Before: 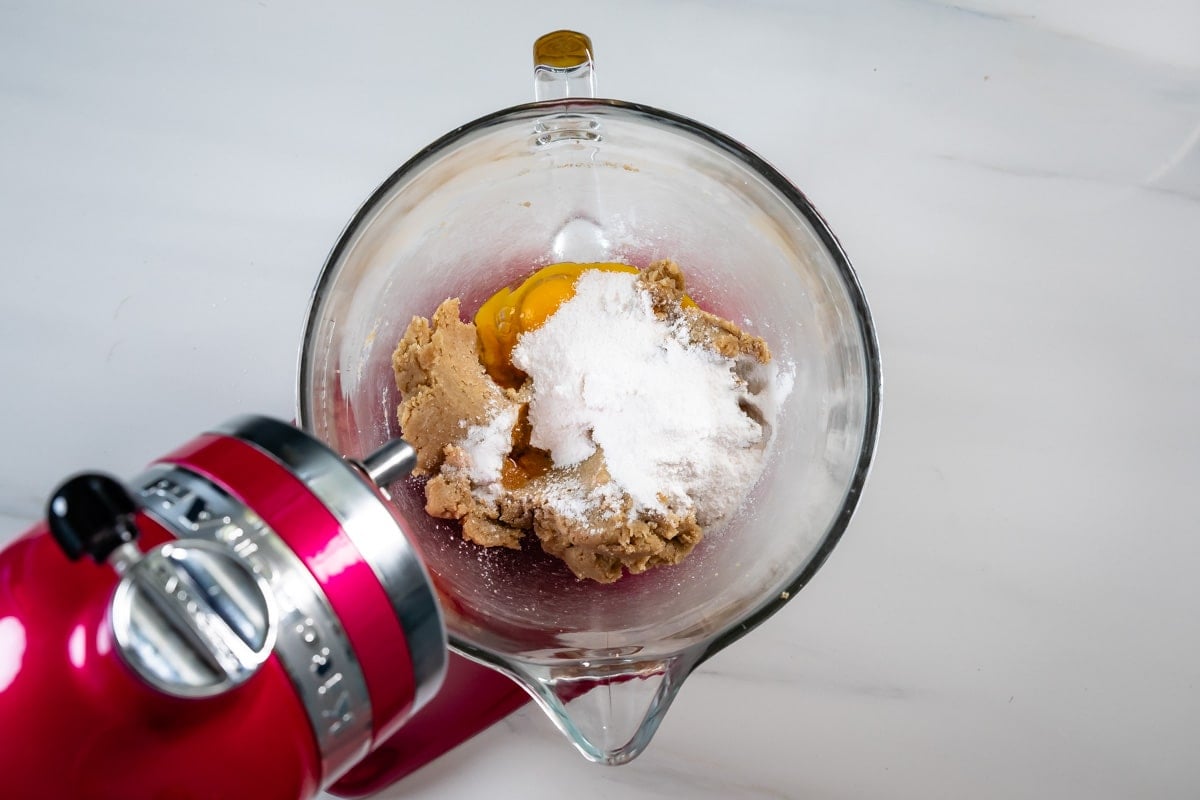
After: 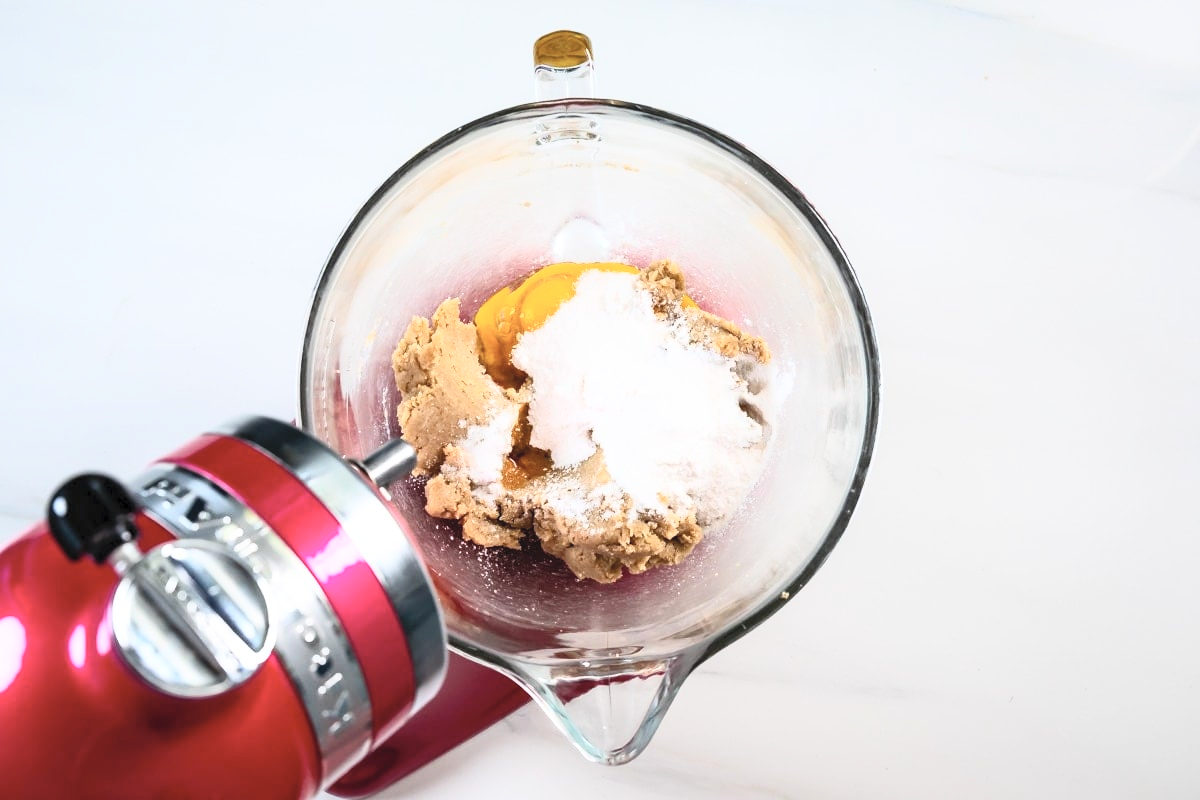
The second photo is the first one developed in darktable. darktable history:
contrast brightness saturation: contrast 0.371, brightness 0.519
